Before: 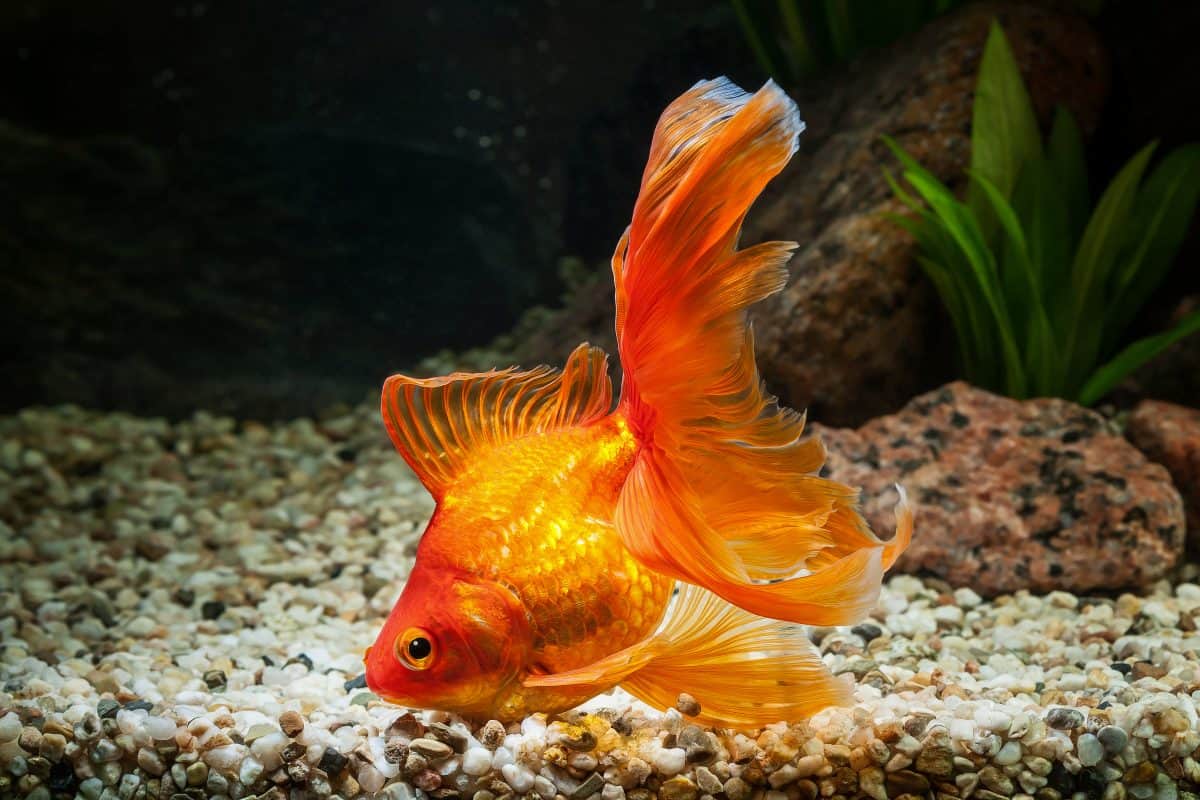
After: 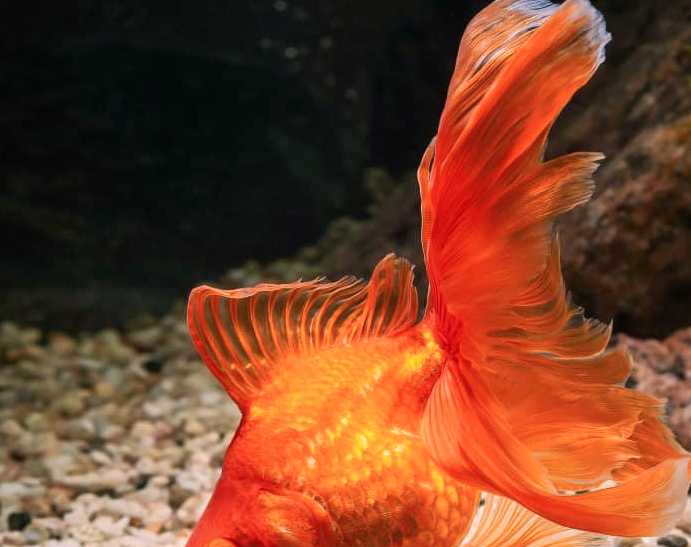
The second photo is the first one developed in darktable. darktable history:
crop: left 16.196%, top 11.238%, right 26.152%, bottom 20.373%
color correction: highlights a* 14.53, highlights b* 4.71
color zones: curves: ch1 [(0, 0.455) (0.063, 0.455) (0.286, 0.495) (0.429, 0.5) (0.571, 0.5) (0.714, 0.5) (0.857, 0.5) (1, 0.455)]; ch2 [(0, 0.532) (0.063, 0.521) (0.233, 0.447) (0.429, 0.489) (0.571, 0.5) (0.714, 0.5) (0.857, 0.5) (1, 0.532)]
